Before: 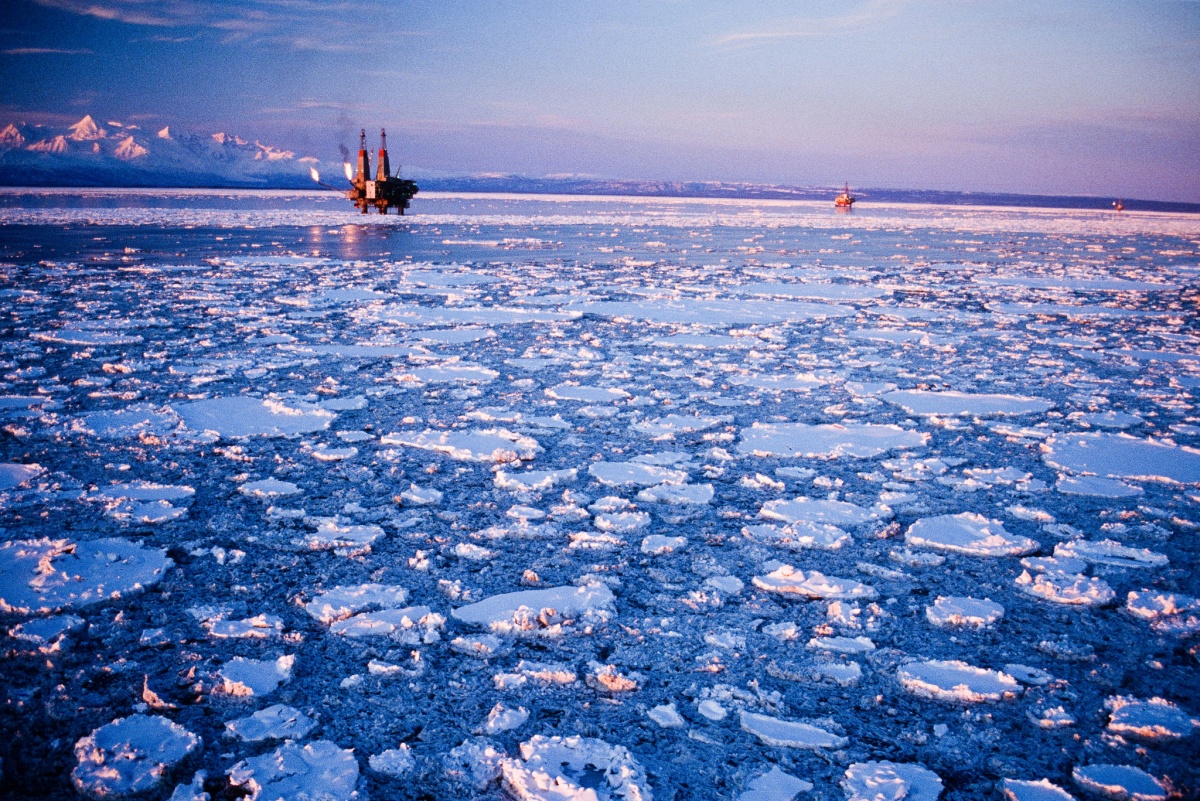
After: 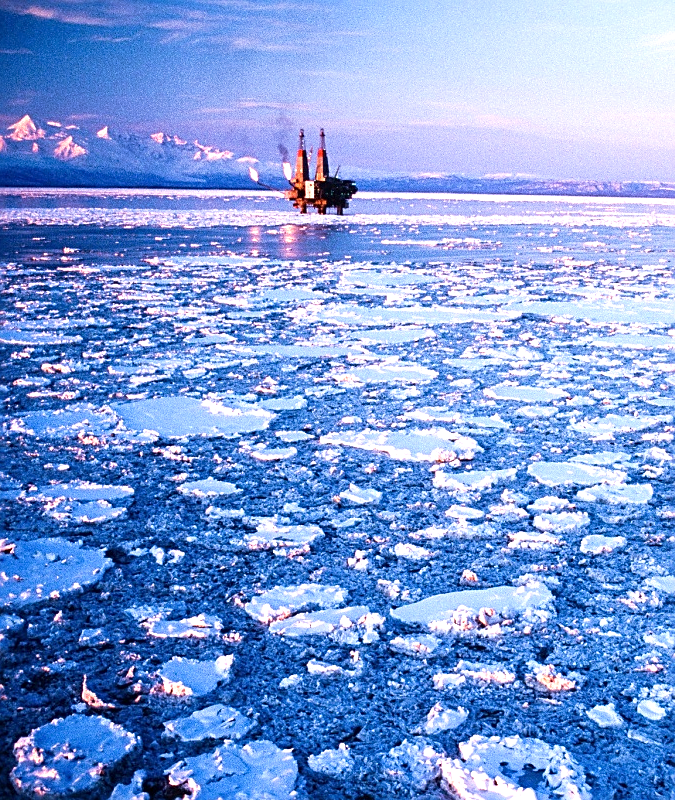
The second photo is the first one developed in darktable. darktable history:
exposure: exposure 0.781 EV, compensate highlight preservation false
crop: left 5.114%, right 38.589%
contrast brightness saturation: contrast 0.05
sharpen: on, module defaults
velvia: strength 27%
